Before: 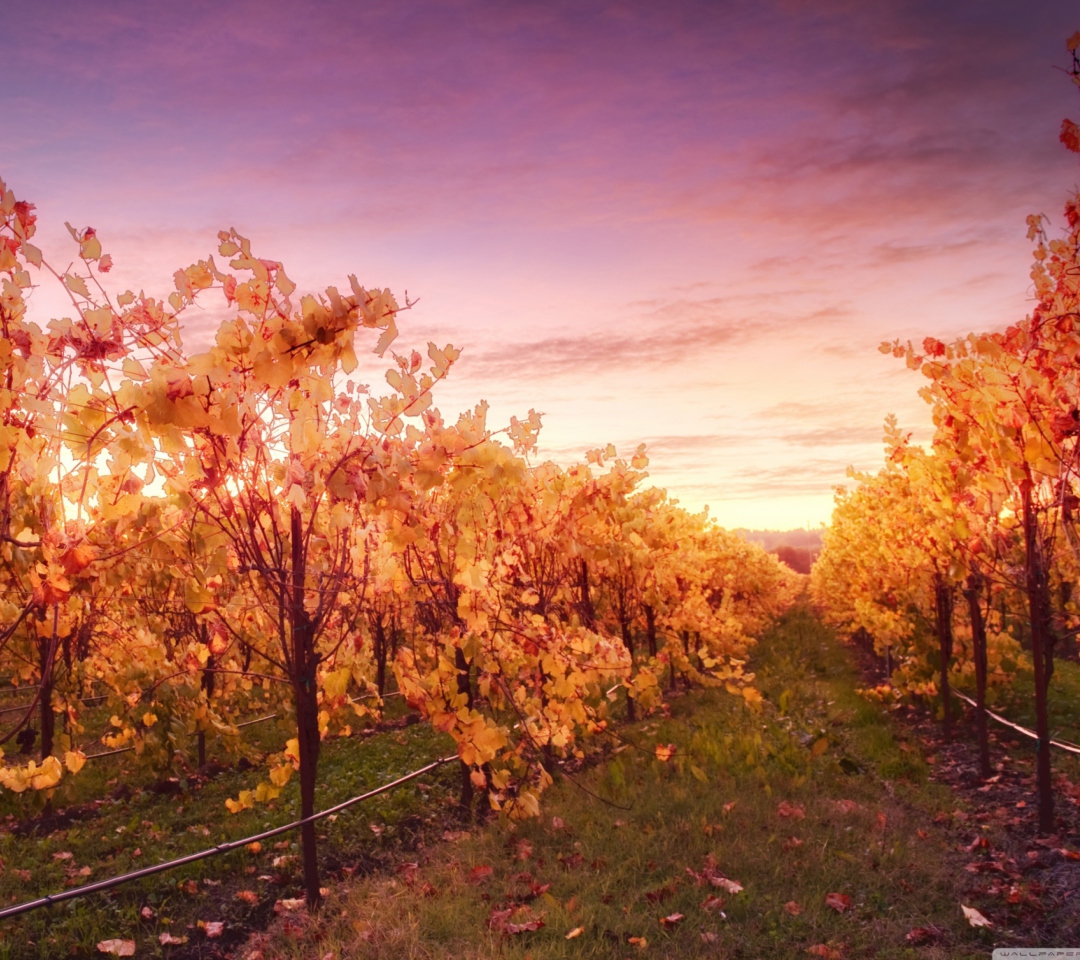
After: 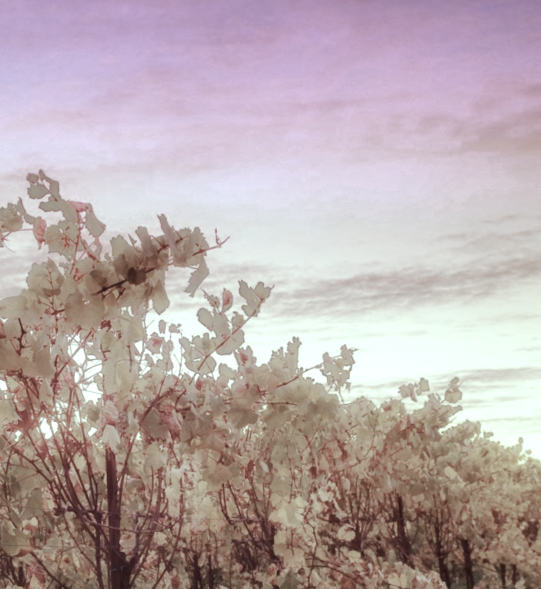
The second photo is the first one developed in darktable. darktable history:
color balance: mode lift, gamma, gain (sRGB), lift [0.997, 0.979, 1.021, 1.011], gamma [1, 1.084, 0.916, 0.998], gain [1, 0.87, 1.13, 1.101], contrast 4.55%, contrast fulcrum 38.24%, output saturation 104.09%
color zones: curves: ch0 [(0, 0.613) (0.01, 0.613) (0.245, 0.448) (0.498, 0.529) (0.642, 0.665) (0.879, 0.777) (0.99, 0.613)]; ch1 [(0, 0.272) (0.219, 0.127) (0.724, 0.346)]
crop: left 17.835%, top 7.675%, right 32.881%, bottom 32.213%
rotate and perspective: rotation -1.17°, automatic cropping off
